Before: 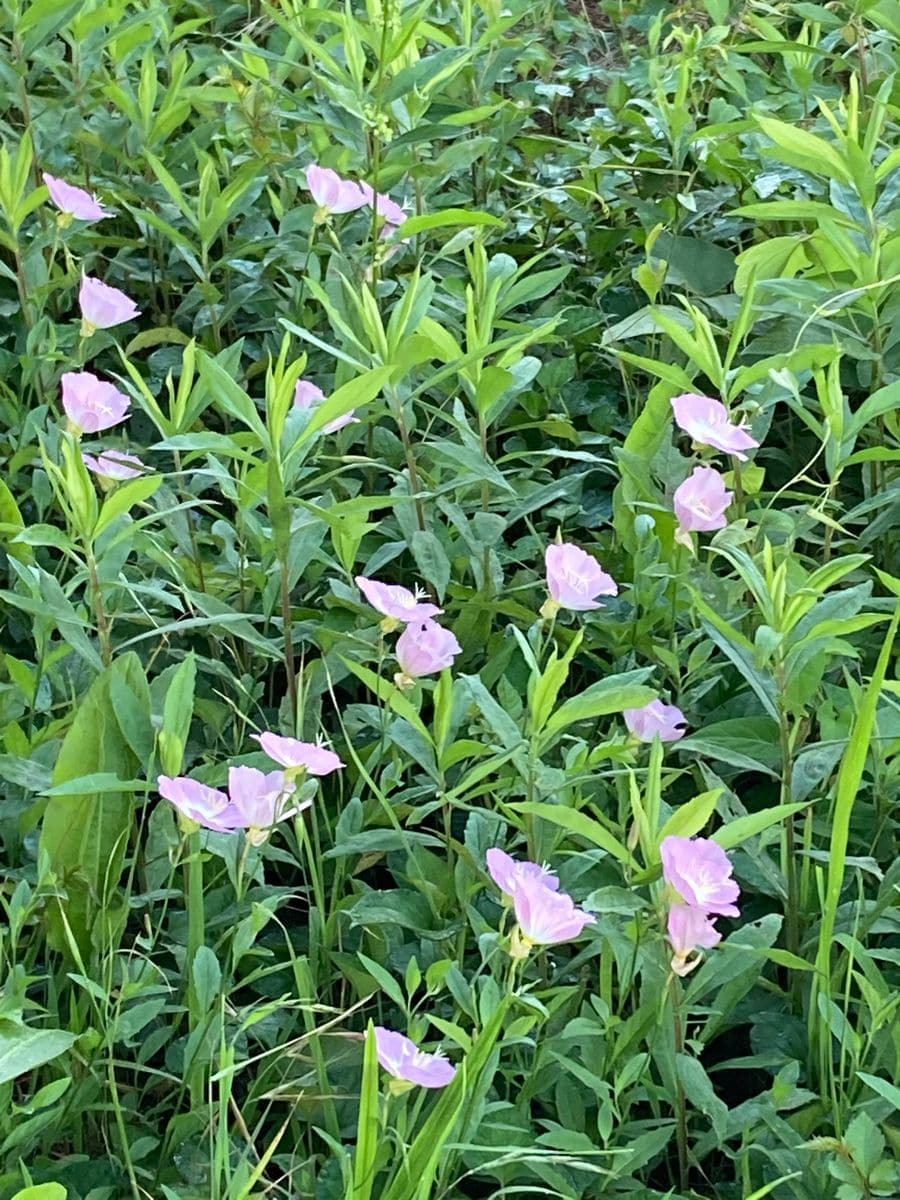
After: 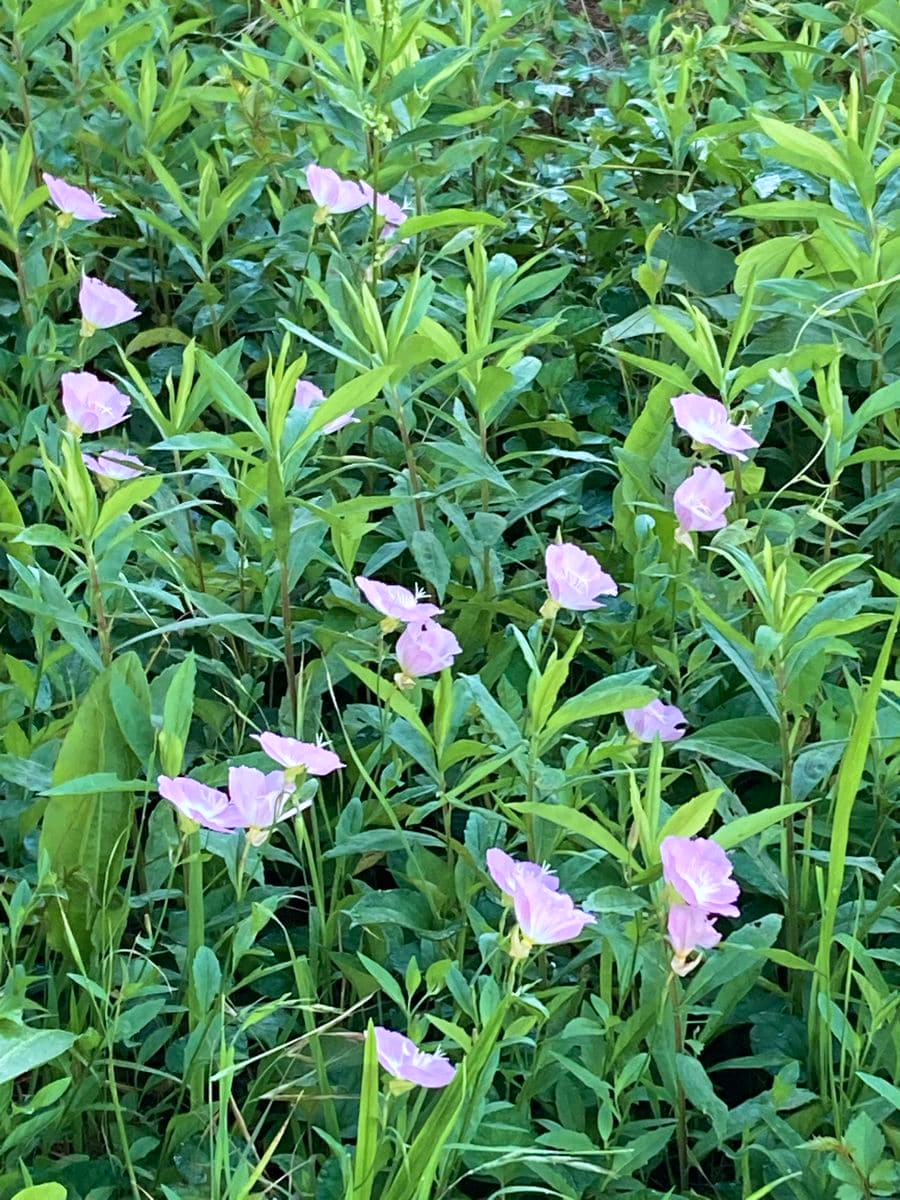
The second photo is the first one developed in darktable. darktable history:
velvia: on, module defaults
color calibration: illuminant as shot in camera, x 0.358, y 0.373, temperature 4628.91 K
